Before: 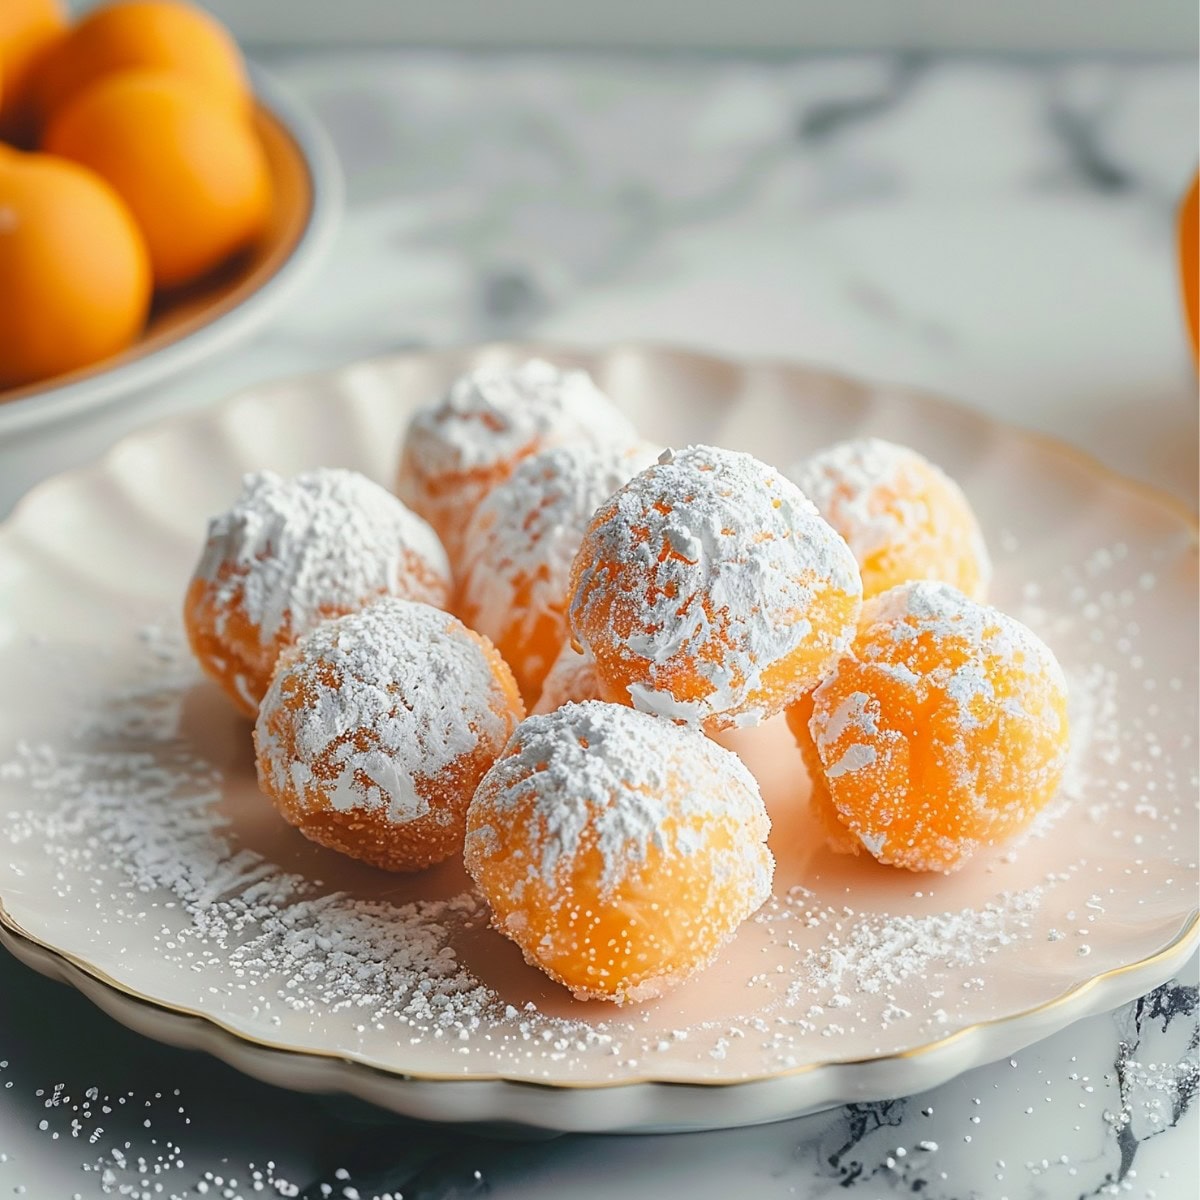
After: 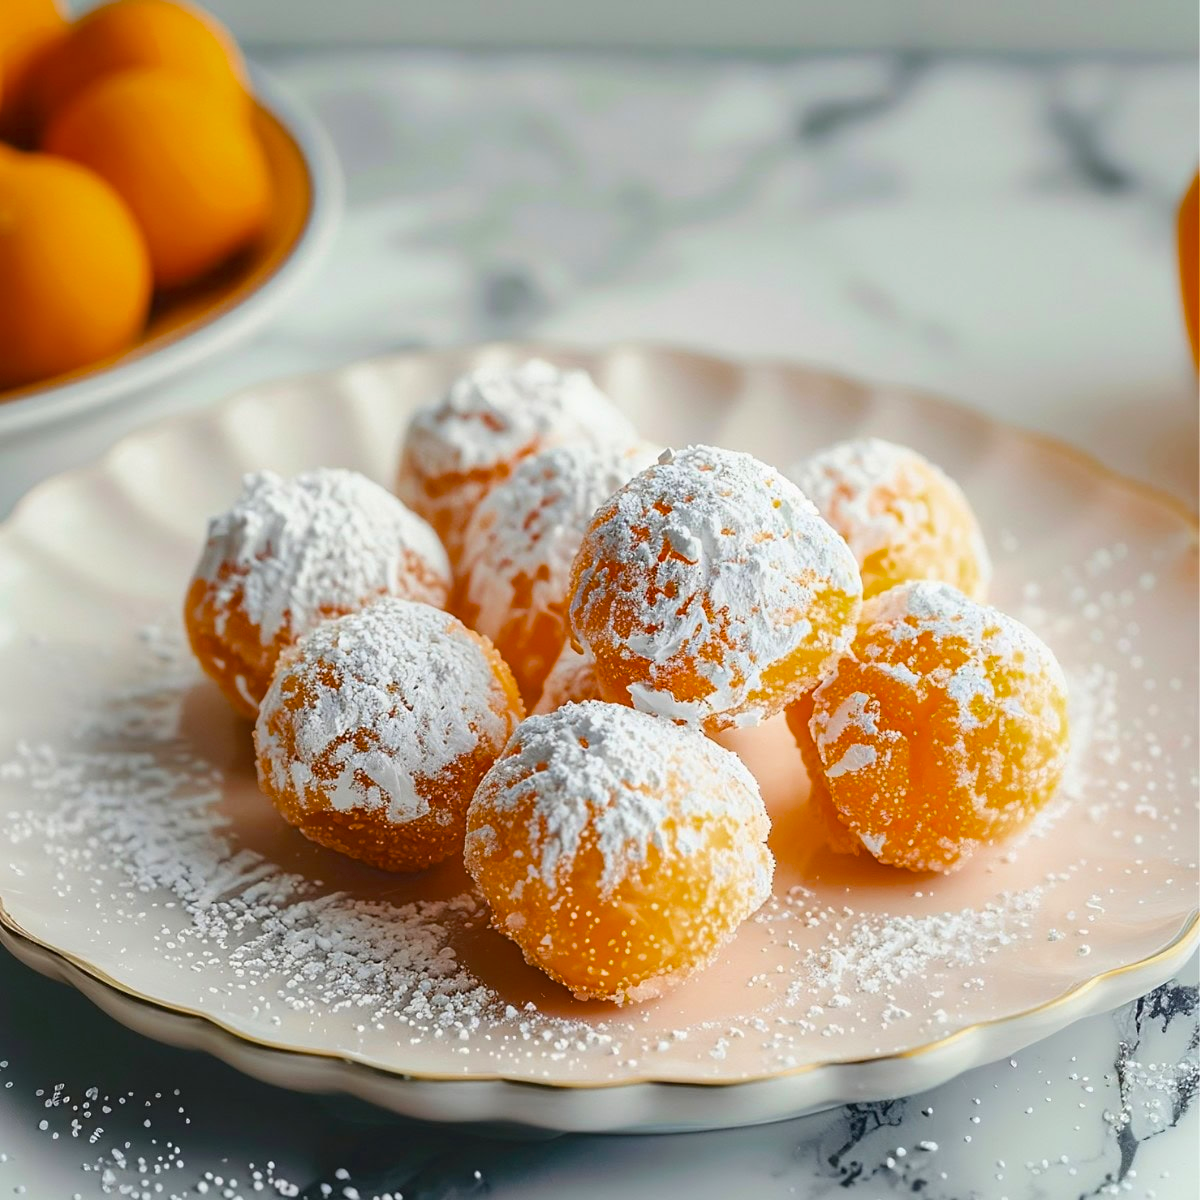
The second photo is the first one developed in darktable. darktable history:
color balance rgb: perceptual saturation grading › global saturation 19.906%, global vibrance 6.887%, saturation formula JzAzBz (2021)
